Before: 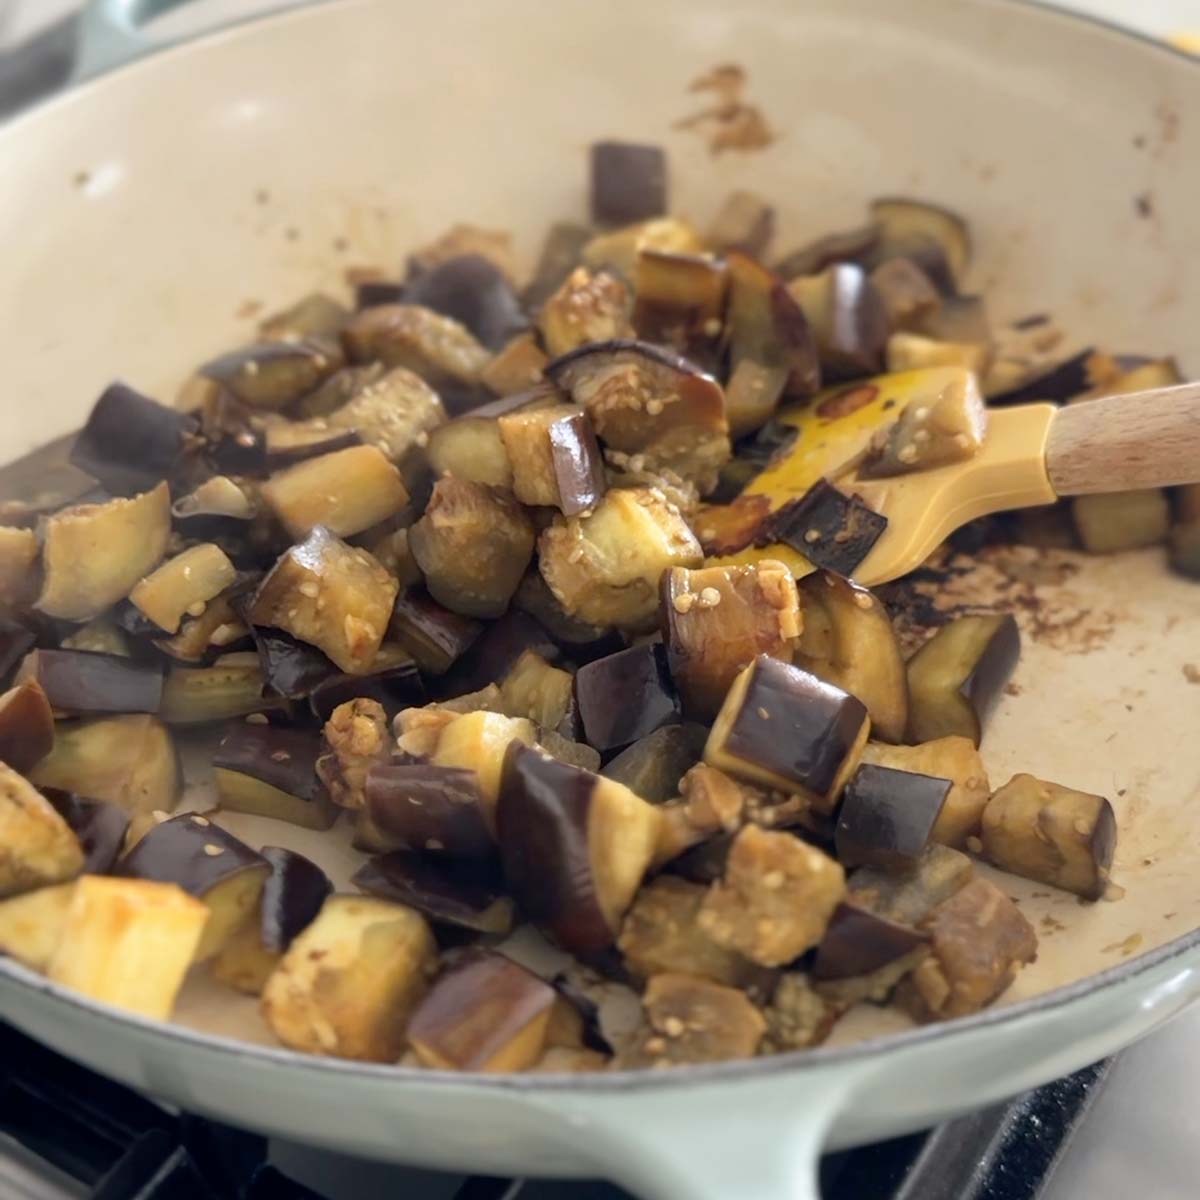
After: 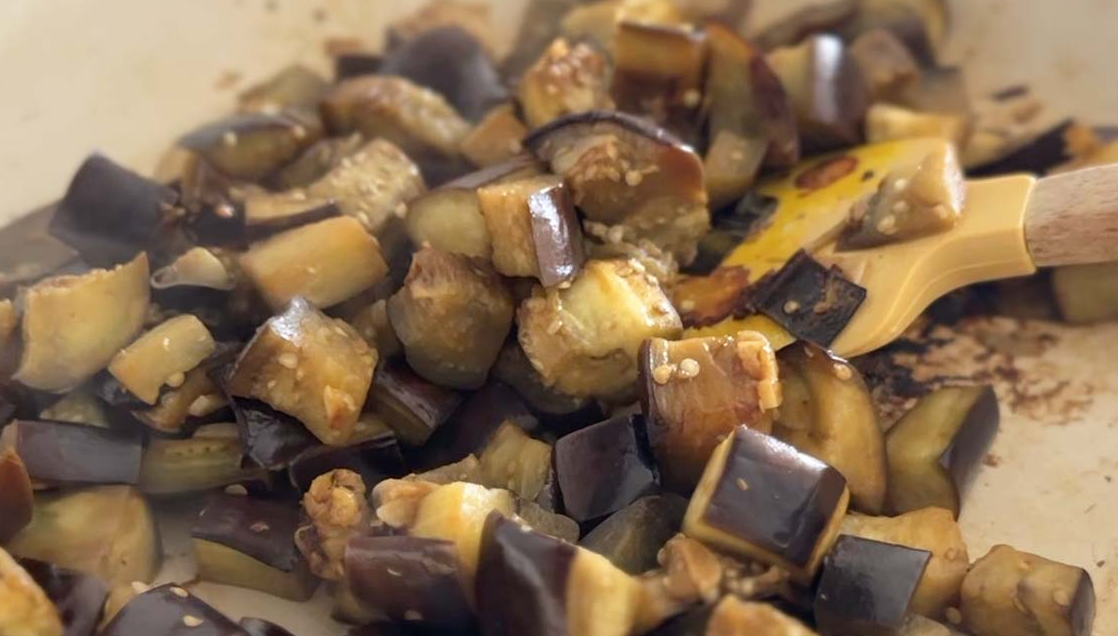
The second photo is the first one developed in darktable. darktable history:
crop: left 1.764%, top 19.122%, right 5.007%, bottom 27.838%
tone equalizer: edges refinement/feathering 500, mask exposure compensation -1.57 EV, preserve details no
